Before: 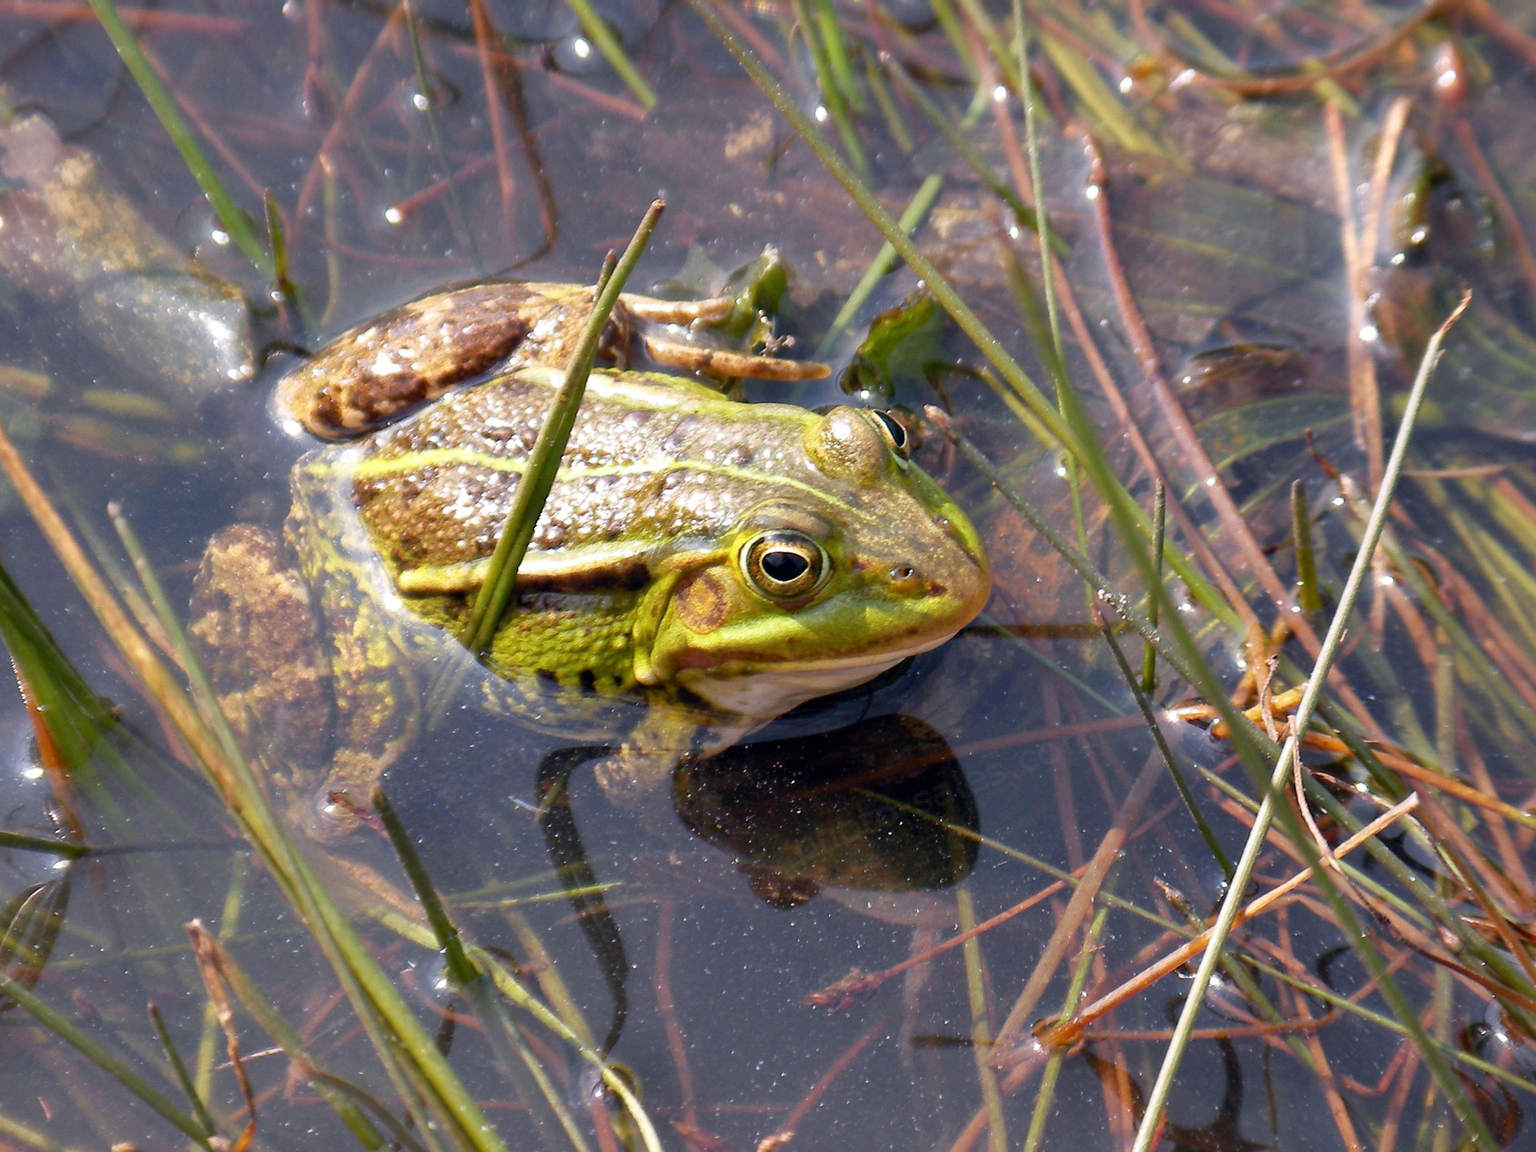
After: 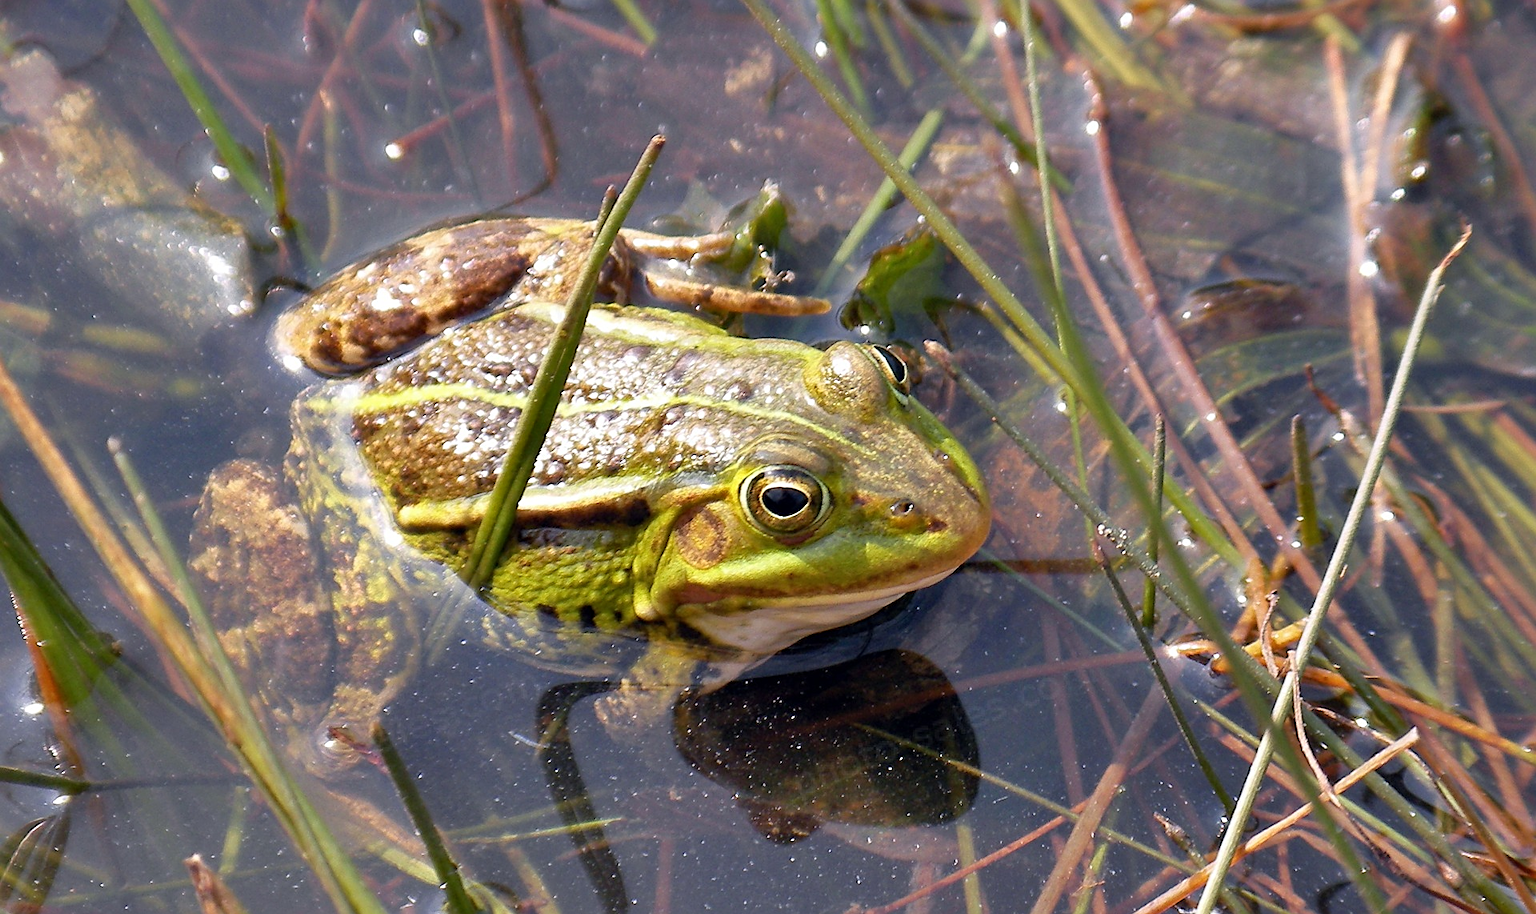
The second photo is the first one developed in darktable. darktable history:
crop and rotate: top 5.667%, bottom 14.937%
shadows and highlights: radius 118.69, shadows 42.21, highlights -61.56, soften with gaussian
sharpen: on, module defaults
